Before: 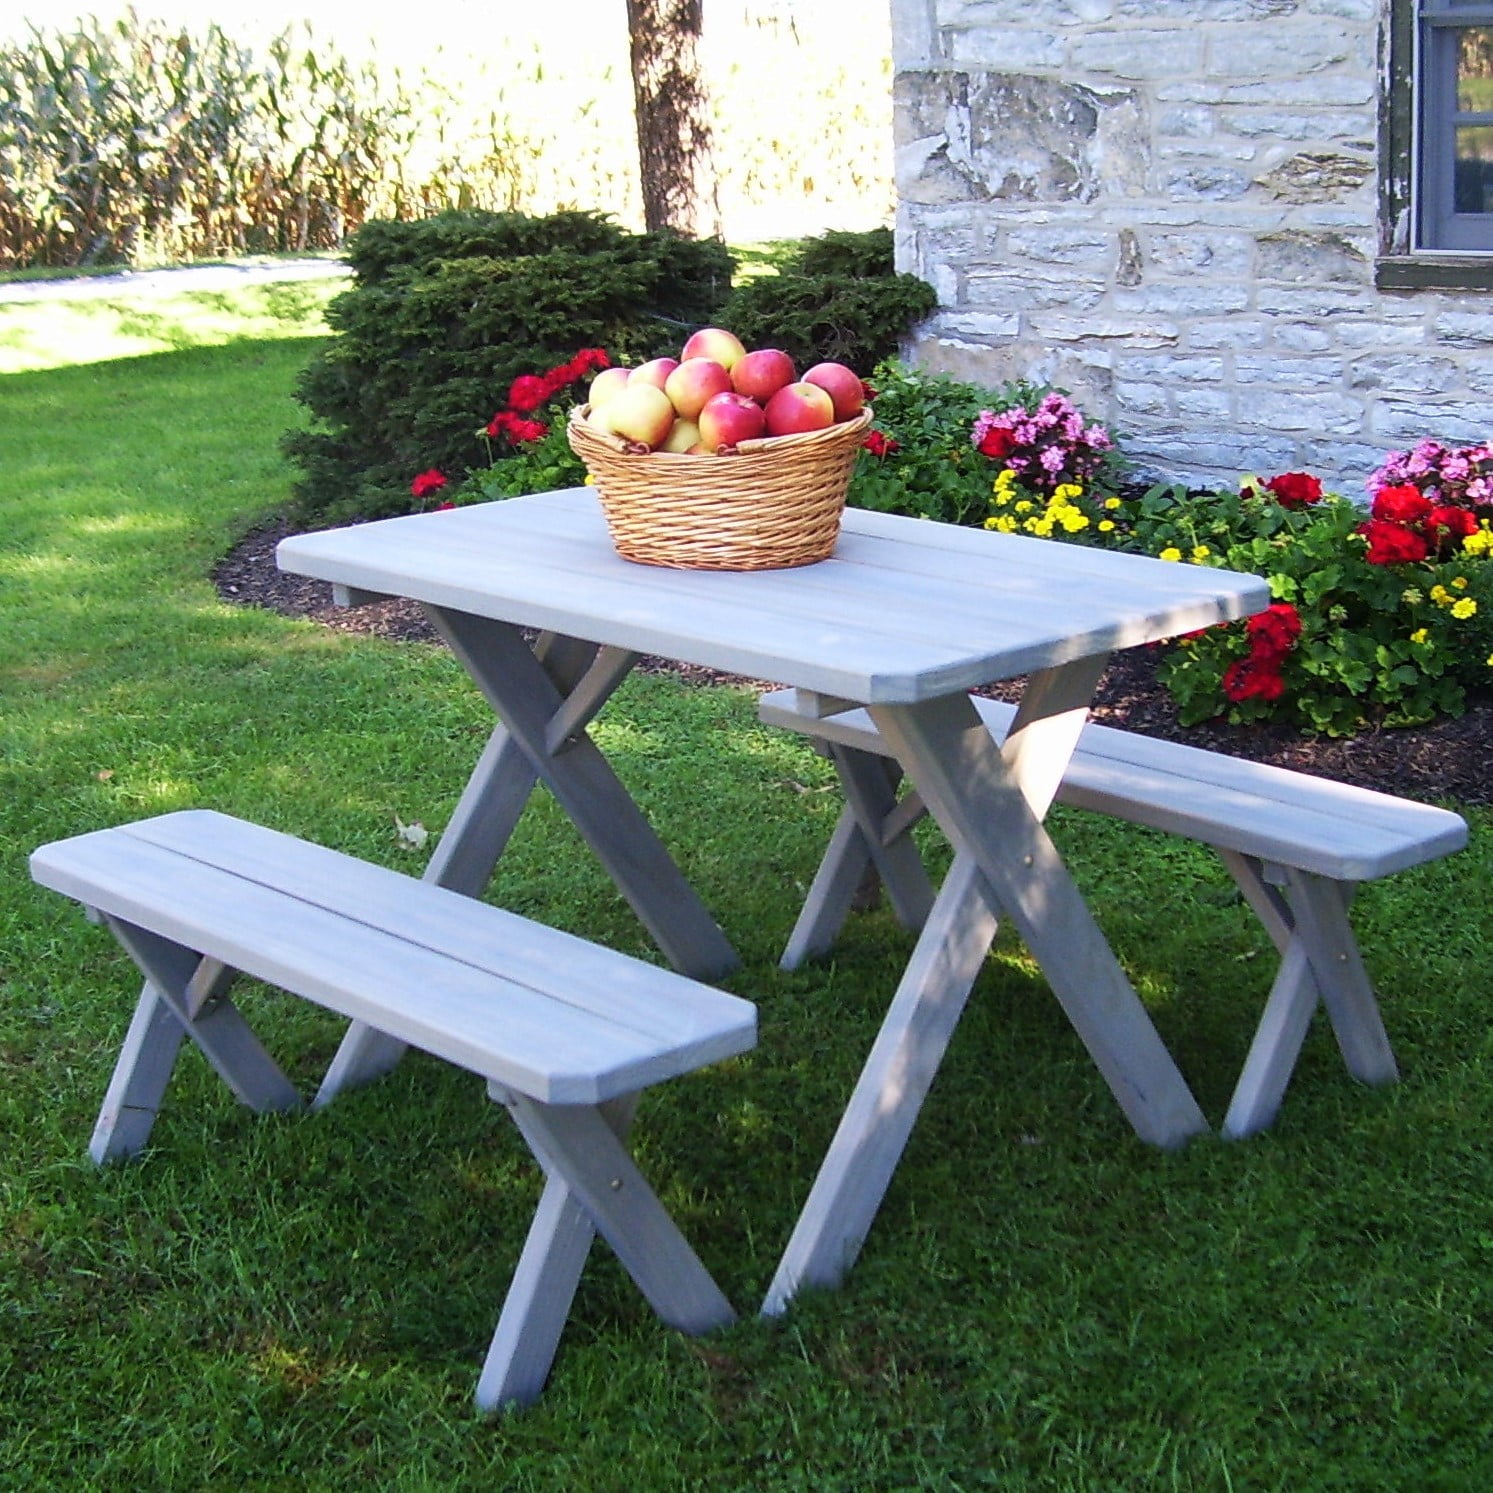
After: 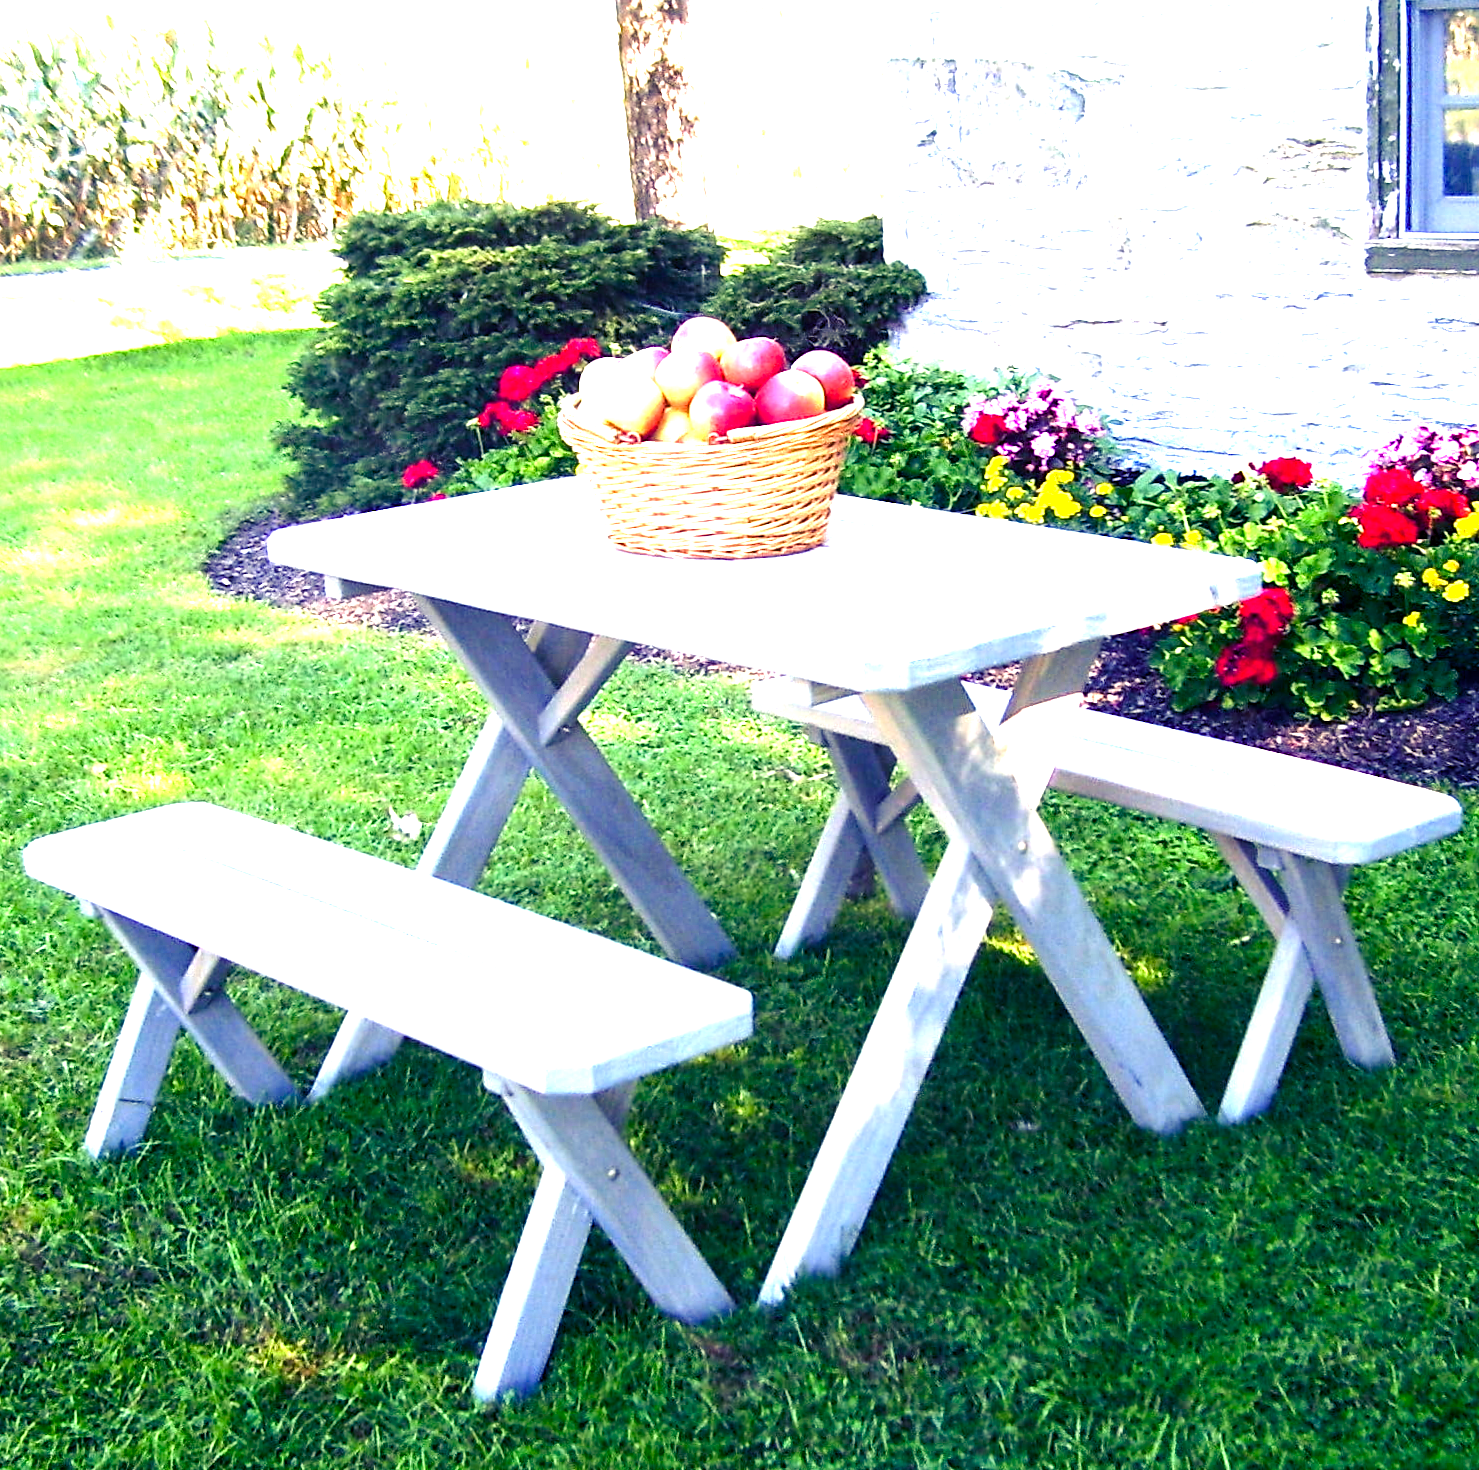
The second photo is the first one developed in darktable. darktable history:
exposure: black level correction 0, exposure 1.4 EV, compensate highlight preservation false
rotate and perspective: rotation -0.45°, automatic cropping original format, crop left 0.008, crop right 0.992, crop top 0.012, crop bottom 0.988
tone equalizer: -8 EV -0.75 EV, -7 EV -0.7 EV, -6 EV -0.6 EV, -5 EV -0.4 EV, -3 EV 0.4 EV, -2 EV 0.6 EV, -1 EV 0.7 EV, +0 EV 0.75 EV, edges refinement/feathering 500, mask exposure compensation -1.57 EV, preserve details no
color balance rgb: shadows lift › luminance -28.76%, shadows lift › chroma 15%, shadows lift › hue 270°, power › chroma 1%, power › hue 255°, highlights gain › luminance 7.14%, highlights gain › chroma 2%, highlights gain › hue 90°, global offset › luminance -0.29%, global offset › hue 260°, perceptual saturation grading › global saturation 20%, perceptual saturation grading › highlights -13.92%, perceptual saturation grading › shadows 50%
